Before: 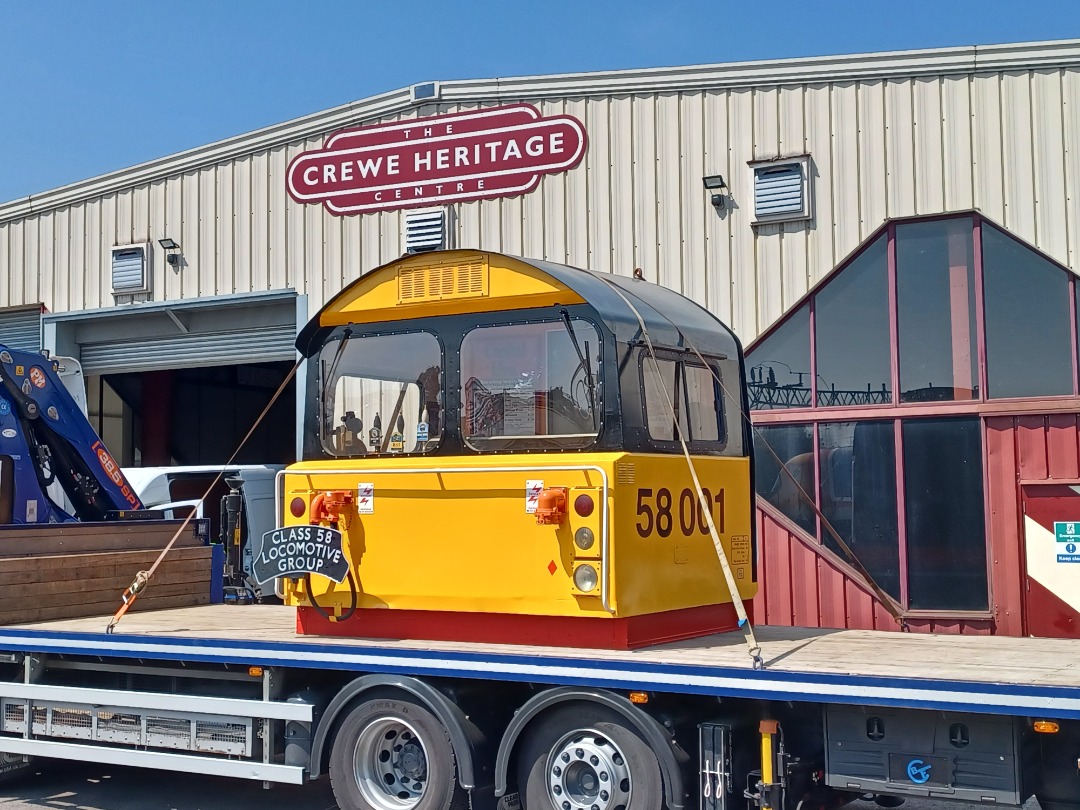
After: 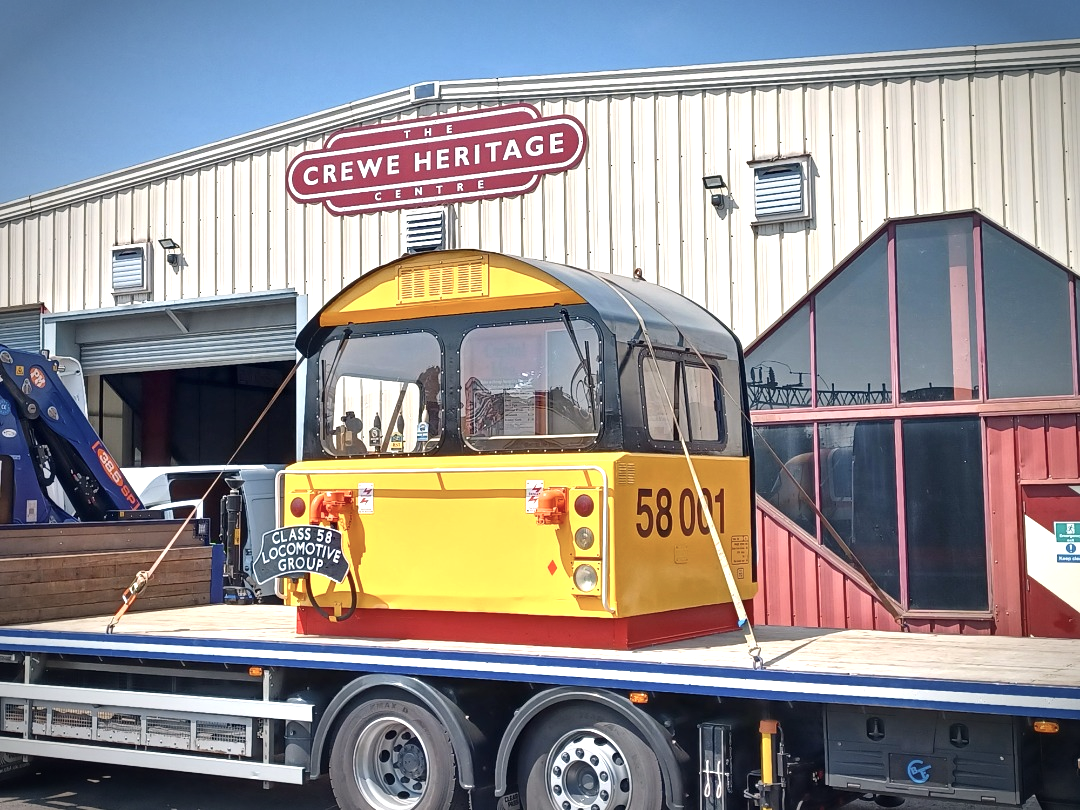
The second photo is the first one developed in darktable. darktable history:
exposure: exposure 0.749 EV, compensate highlight preservation false
vignetting: brightness -0.648, saturation -0.012, automatic ratio true
color balance rgb: highlights gain › luminance 0.933%, highlights gain › chroma 0.486%, highlights gain › hue 42.75°, linear chroma grading › global chroma -15.177%, perceptual saturation grading › global saturation 0.266%
